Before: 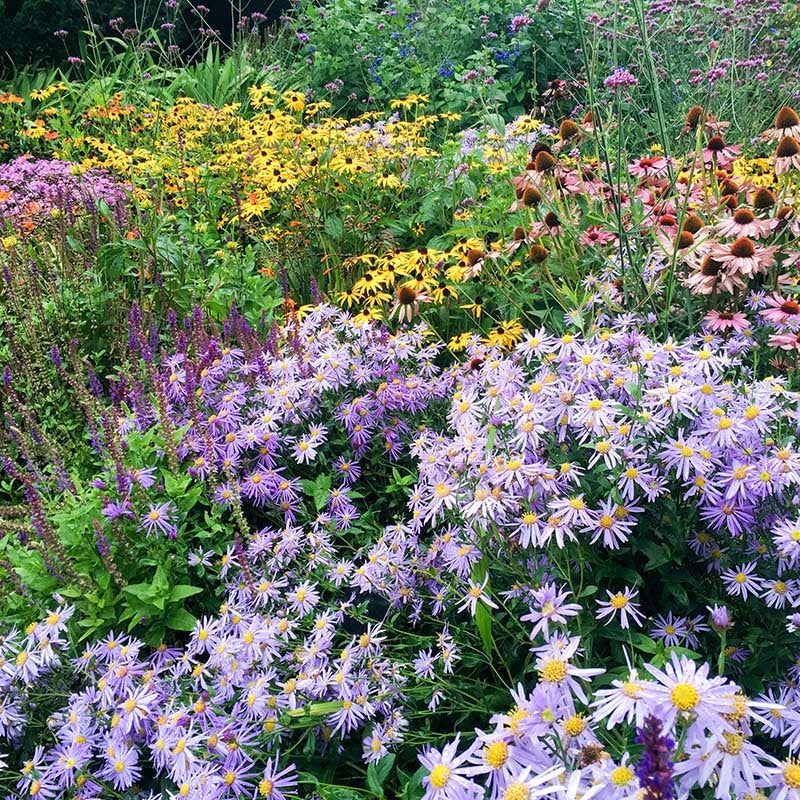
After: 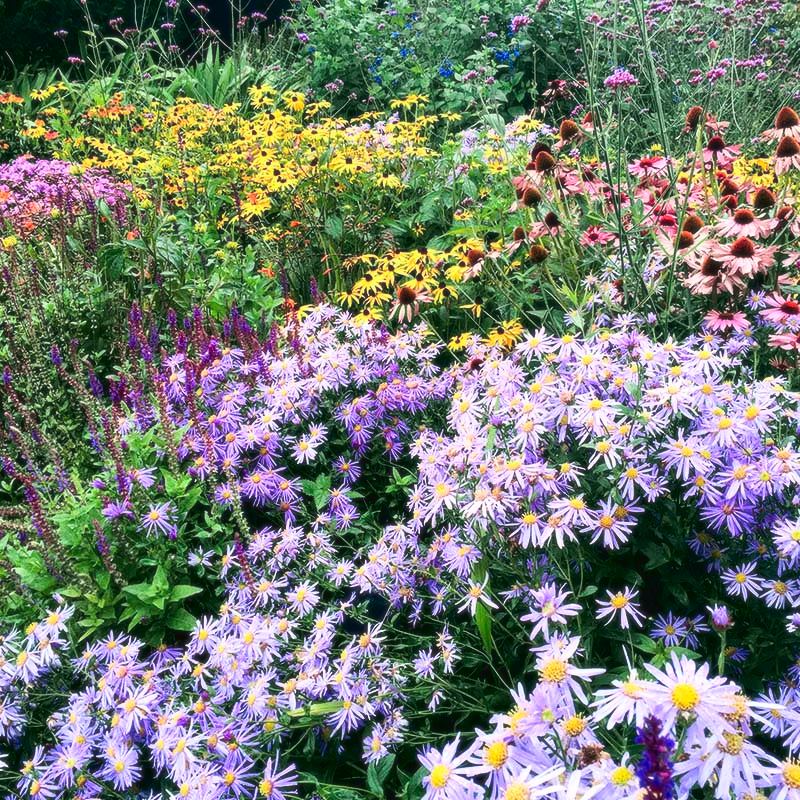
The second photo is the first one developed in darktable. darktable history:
contrast brightness saturation: contrast 0.18, saturation 0.3
tone curve: curves: ch0 [(0, 0.021) (0.059, 0.053) (0.197, 0.191) (0.32, 0.311) (0.495, 0.505) (0.725, 0.731) (0.89, 0.919) (1, 1)]; ch1 [(0, 0) (0.094, 0.081) (0.285, 0.299) (0.401, 0.424) (0.453, 0.439) (0.495, 0.496) (0.54, 0.55) (0.615, 0.637) (0.657, 0.683) (1, 1)]; ch2 [(0, 0) (0.257, 0.217) (0.43, 0.421) (0.498, 0.507) (0.547, 0.539) (0.595, 0.56) (0.644, 0.599) (1, 1)], color space Lab, independent channels, preserve colors none
soften: size 10%, saturation 50%, brightness 0.2 EV, mix 10%
